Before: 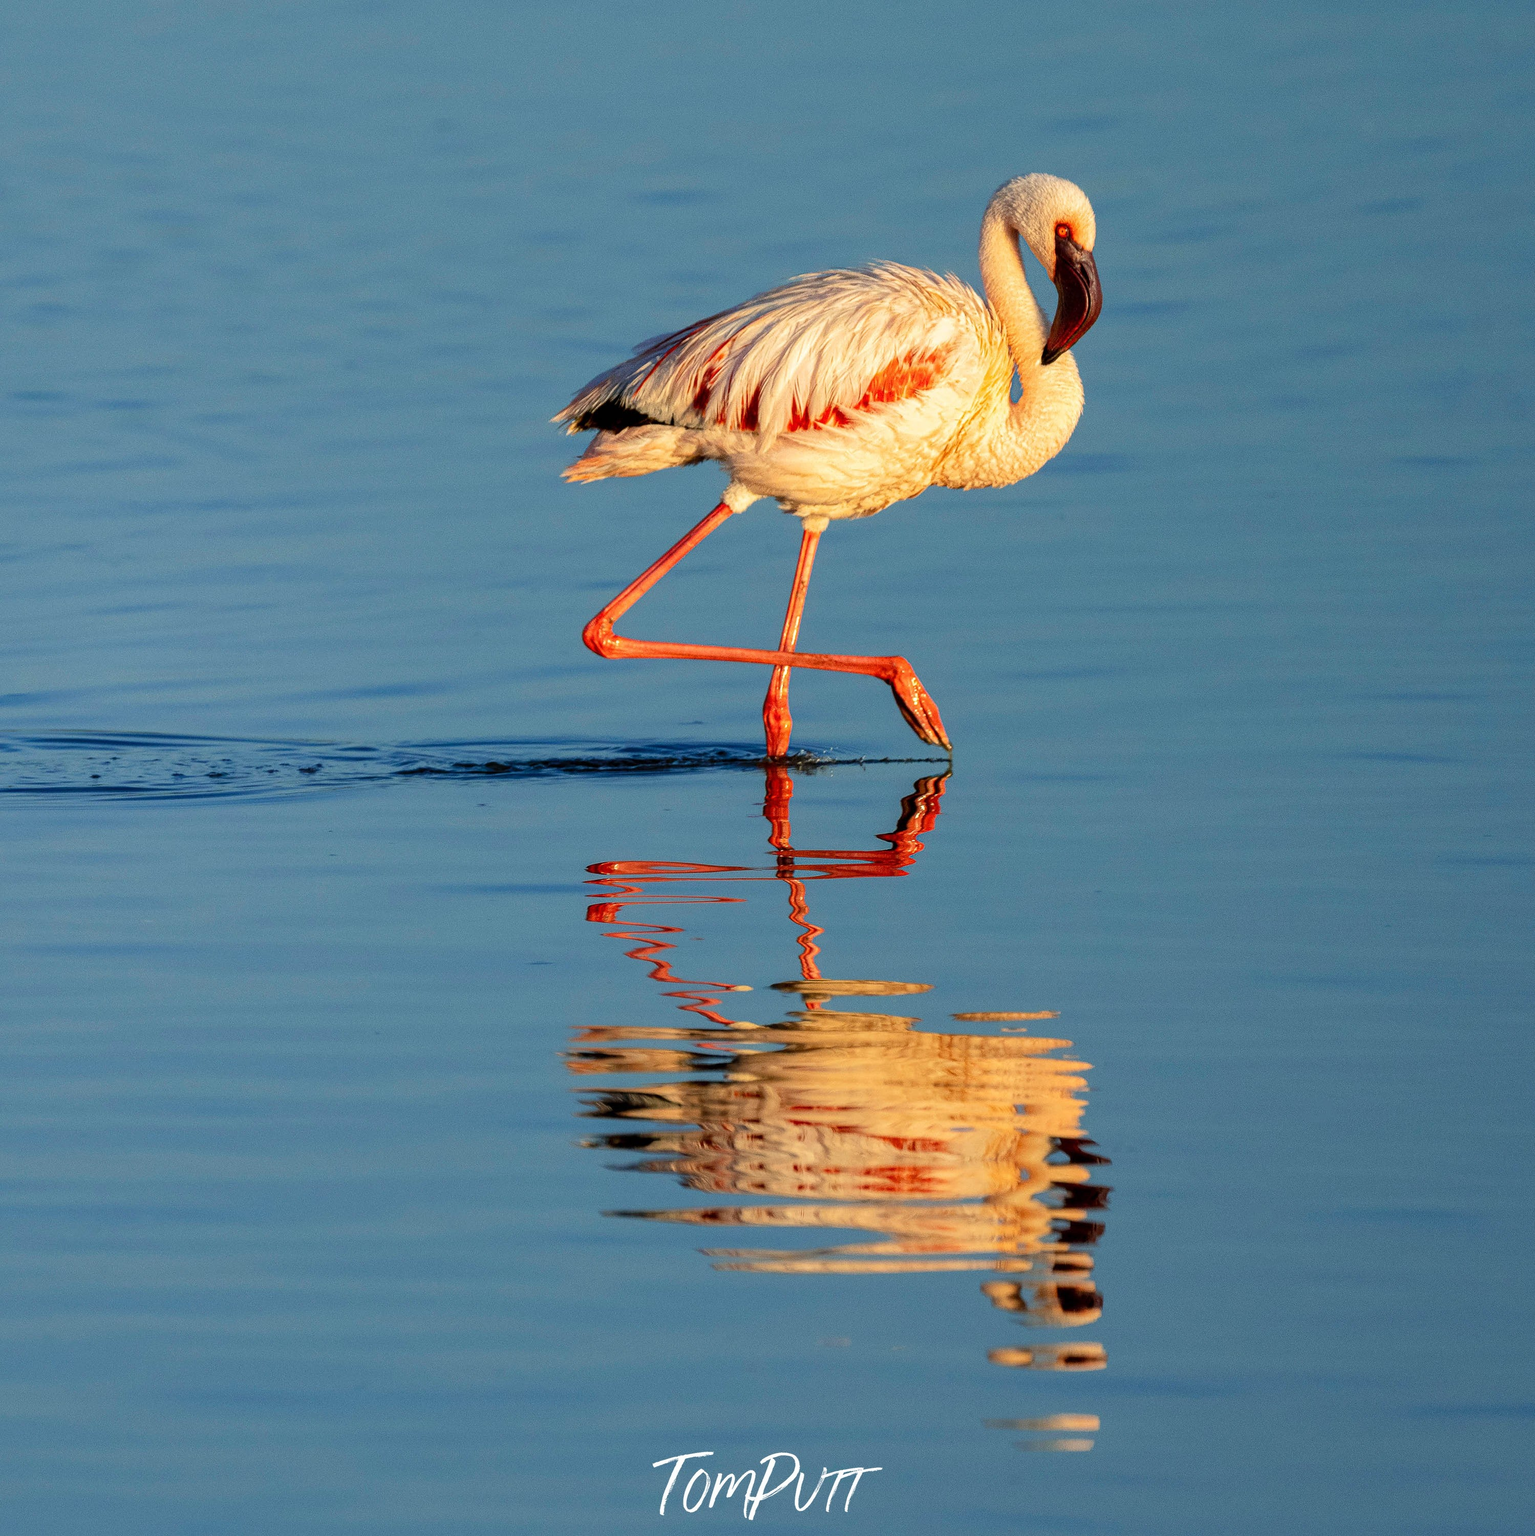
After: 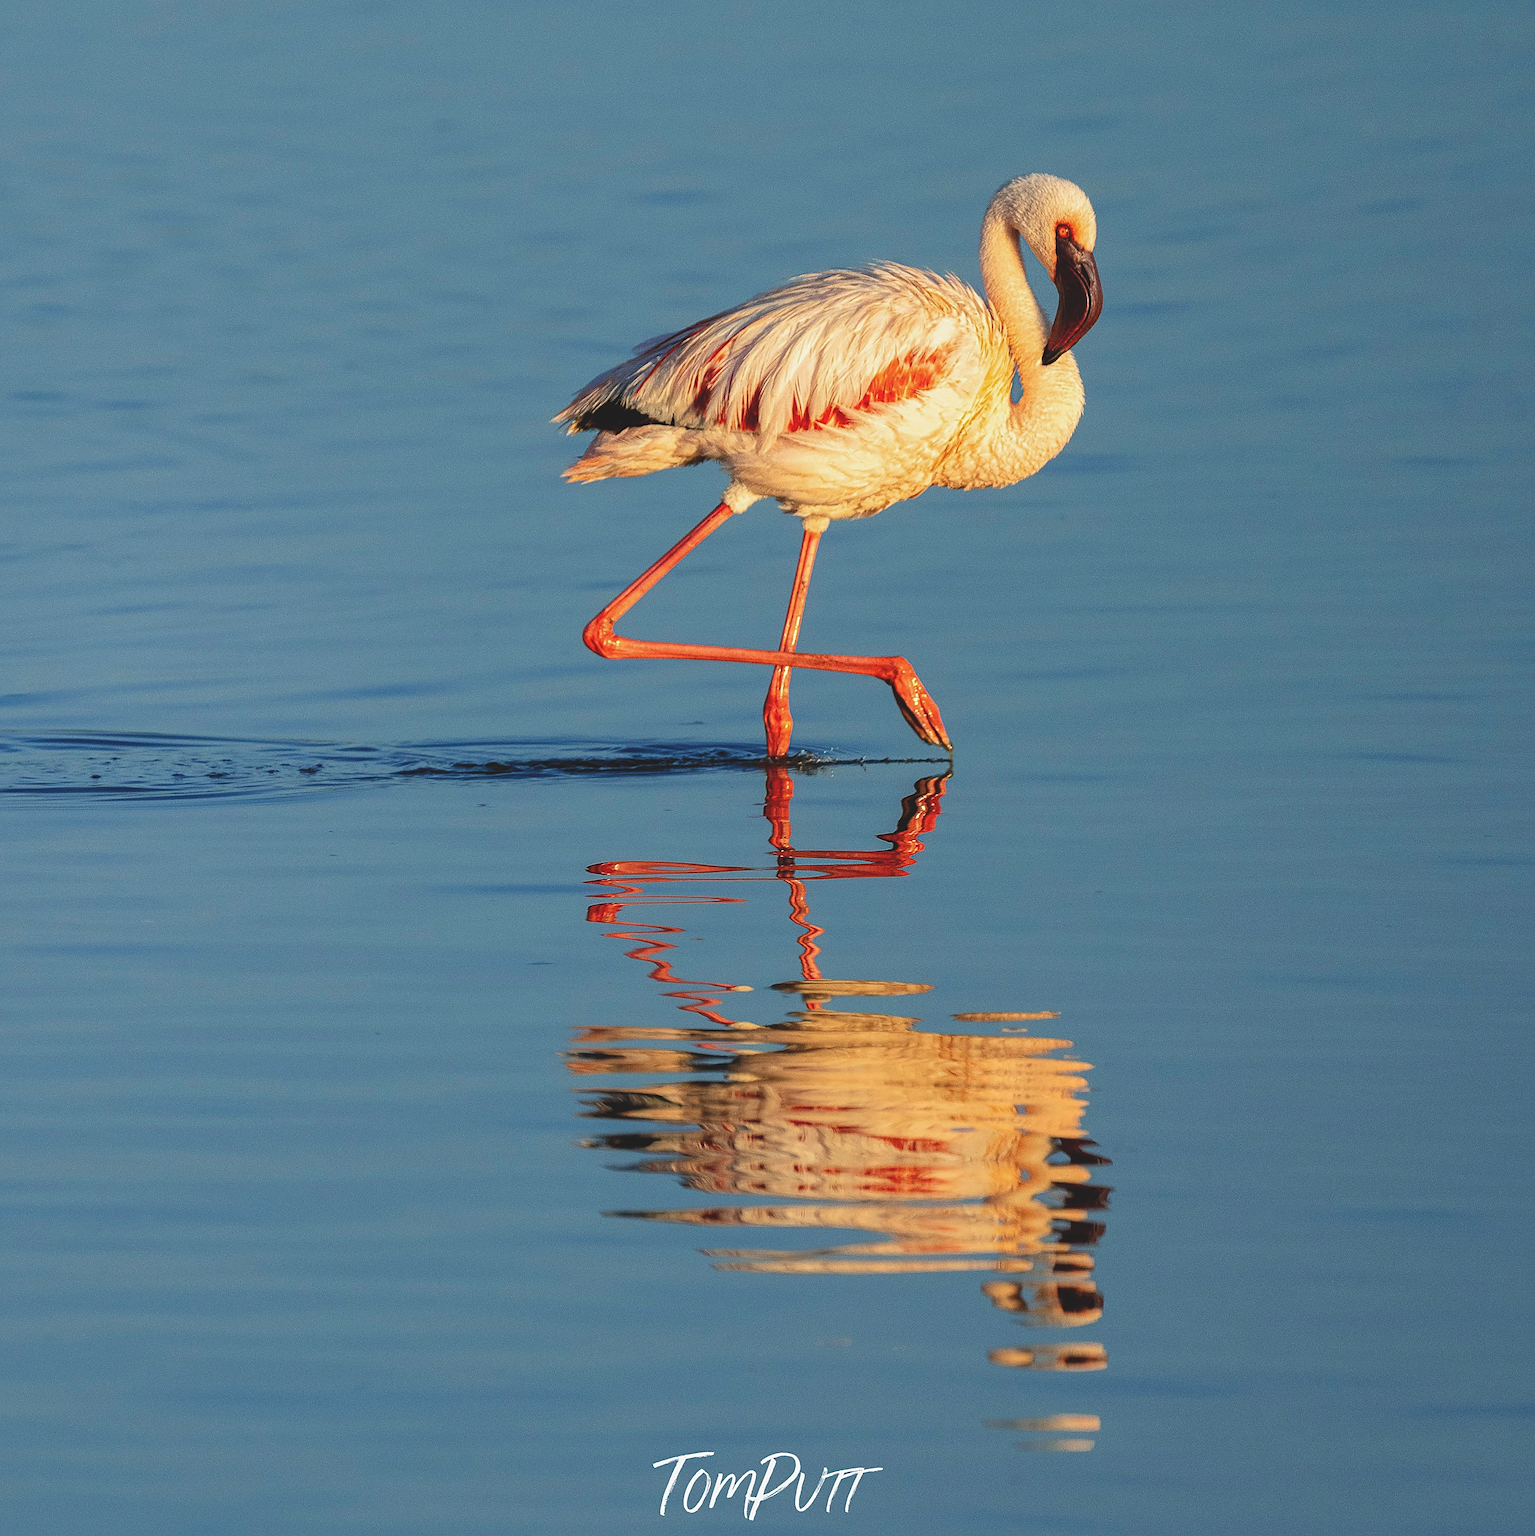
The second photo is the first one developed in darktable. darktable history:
sharpen: on, module defaults
exposure: black level correction -0.015, exposure -0.132 EV, compensate exposure bias true, compensate highlight preservation false
